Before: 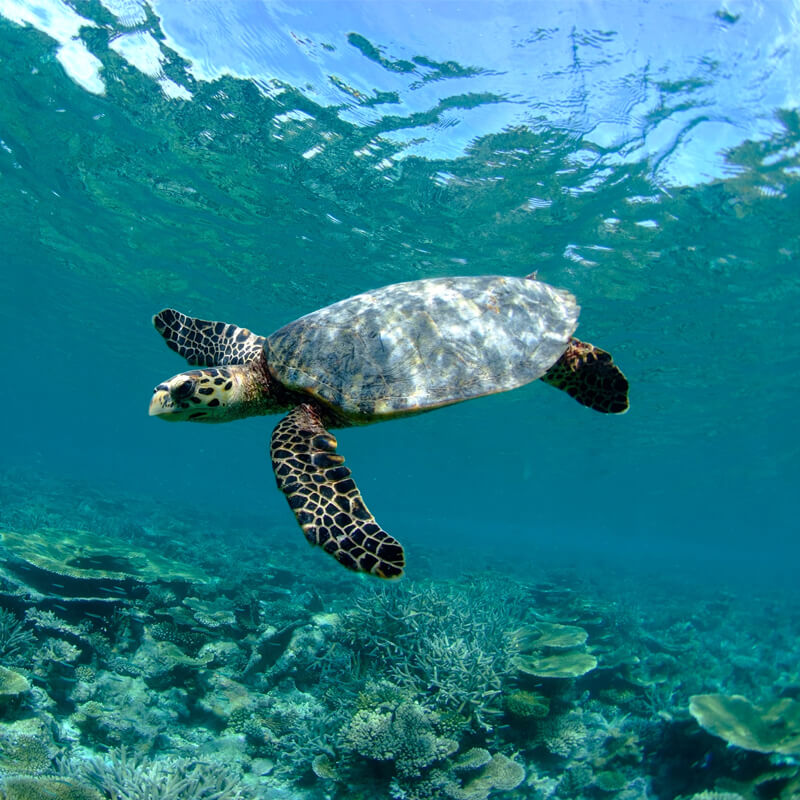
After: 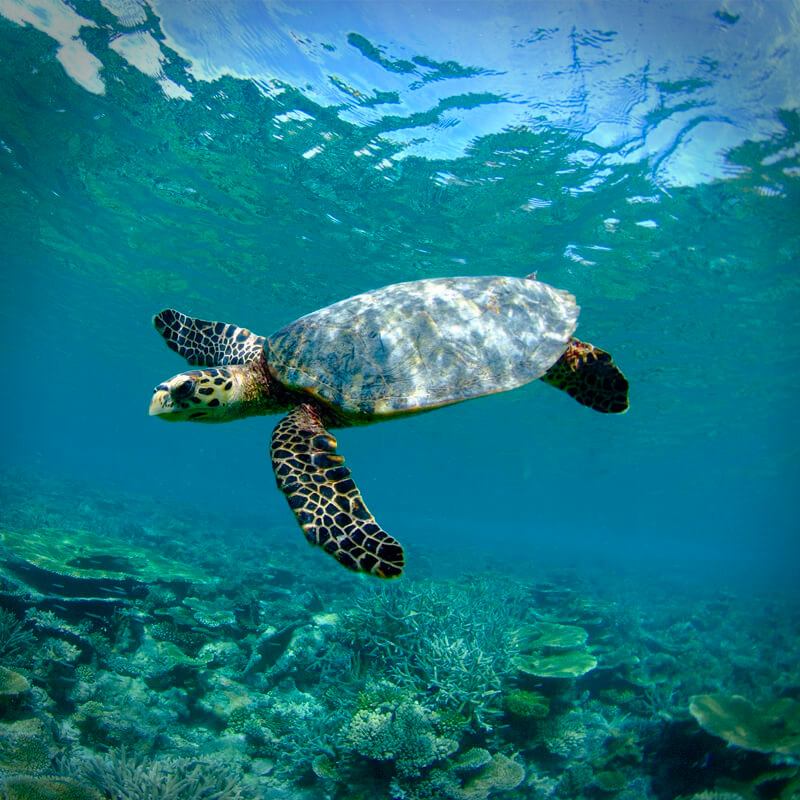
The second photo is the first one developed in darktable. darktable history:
vignetting: brightness -0.63, saturation -0.006, width/height ratio 1.09, dithering 8-bit output
color balance rgb: shadows lift › chroma 0.801%, shadows lift › hue 110.12°, perceptual saturation grading › global saturation 20%, perceptual saturation grading › highlights -25.267%, perceptual saturation grading › shadows 50.178%, perceptual brilliance grading › global brilliance 2.584%, perceptual brilliance grading › highlights -3.24%, perceptual brilliance grading › shadows 3.458%, global vibrance 20%
